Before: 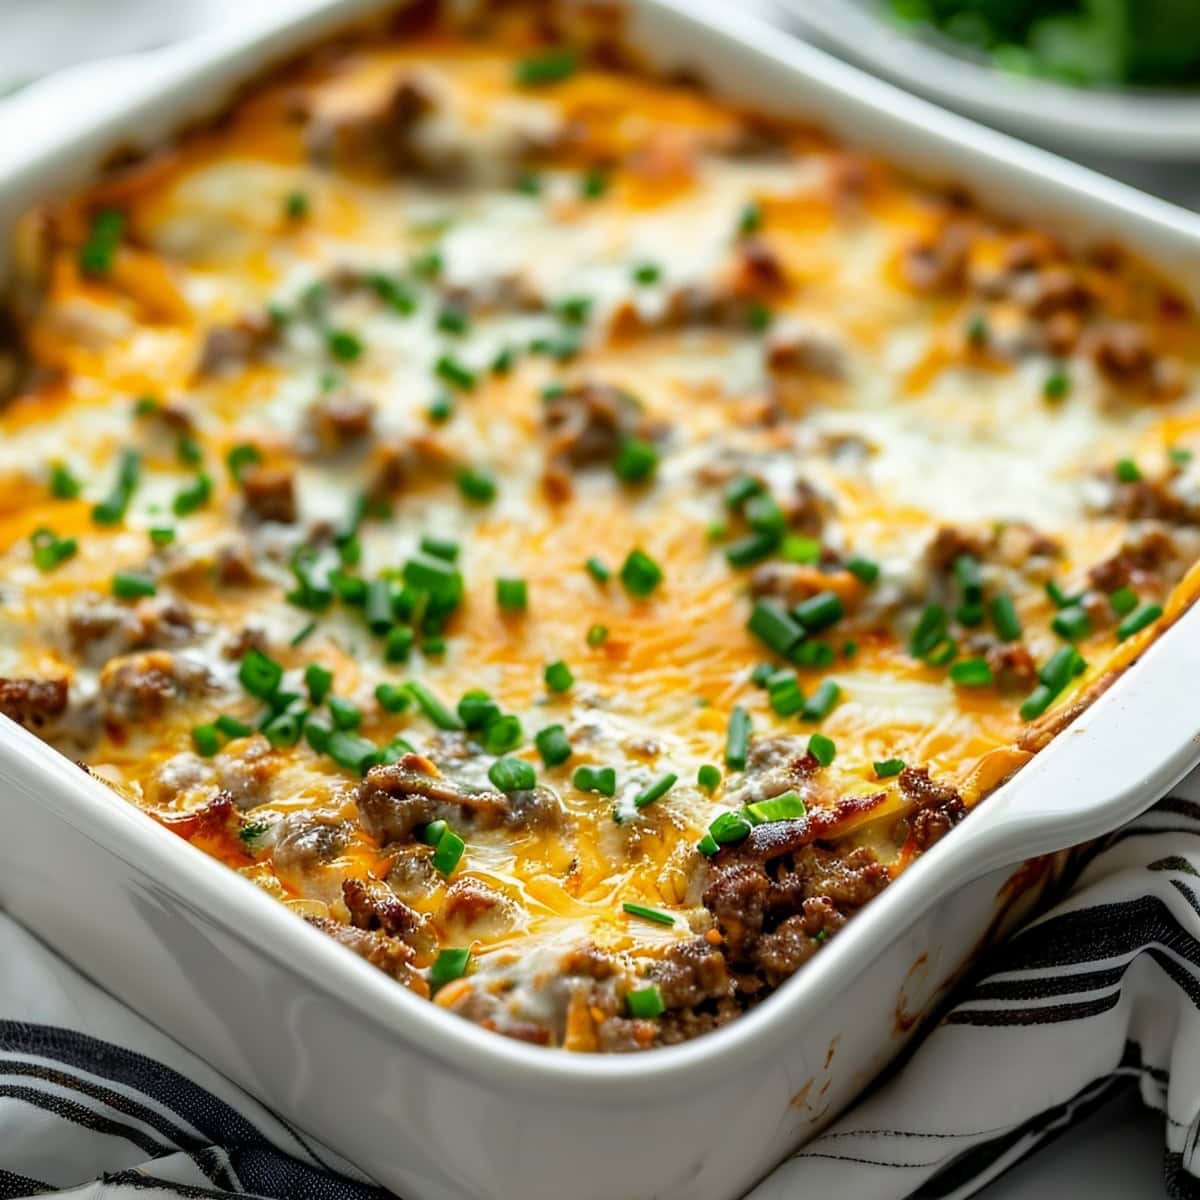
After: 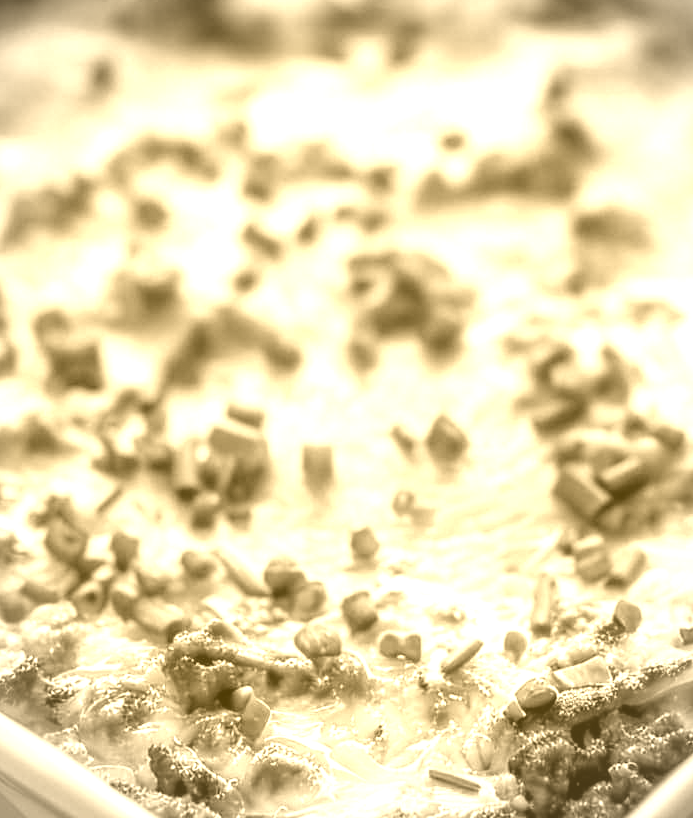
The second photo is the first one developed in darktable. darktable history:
local contrast: on, module defaults
crop: left 16.202%, top 11.208%, right 26.045%, bottom 20.557%
color contrast: green-magenta contrast 1.2, blue-yellow contrast 1.2
vignetting: fall-off radius 81.94%
colorize: hue 36°, source mix 100%
